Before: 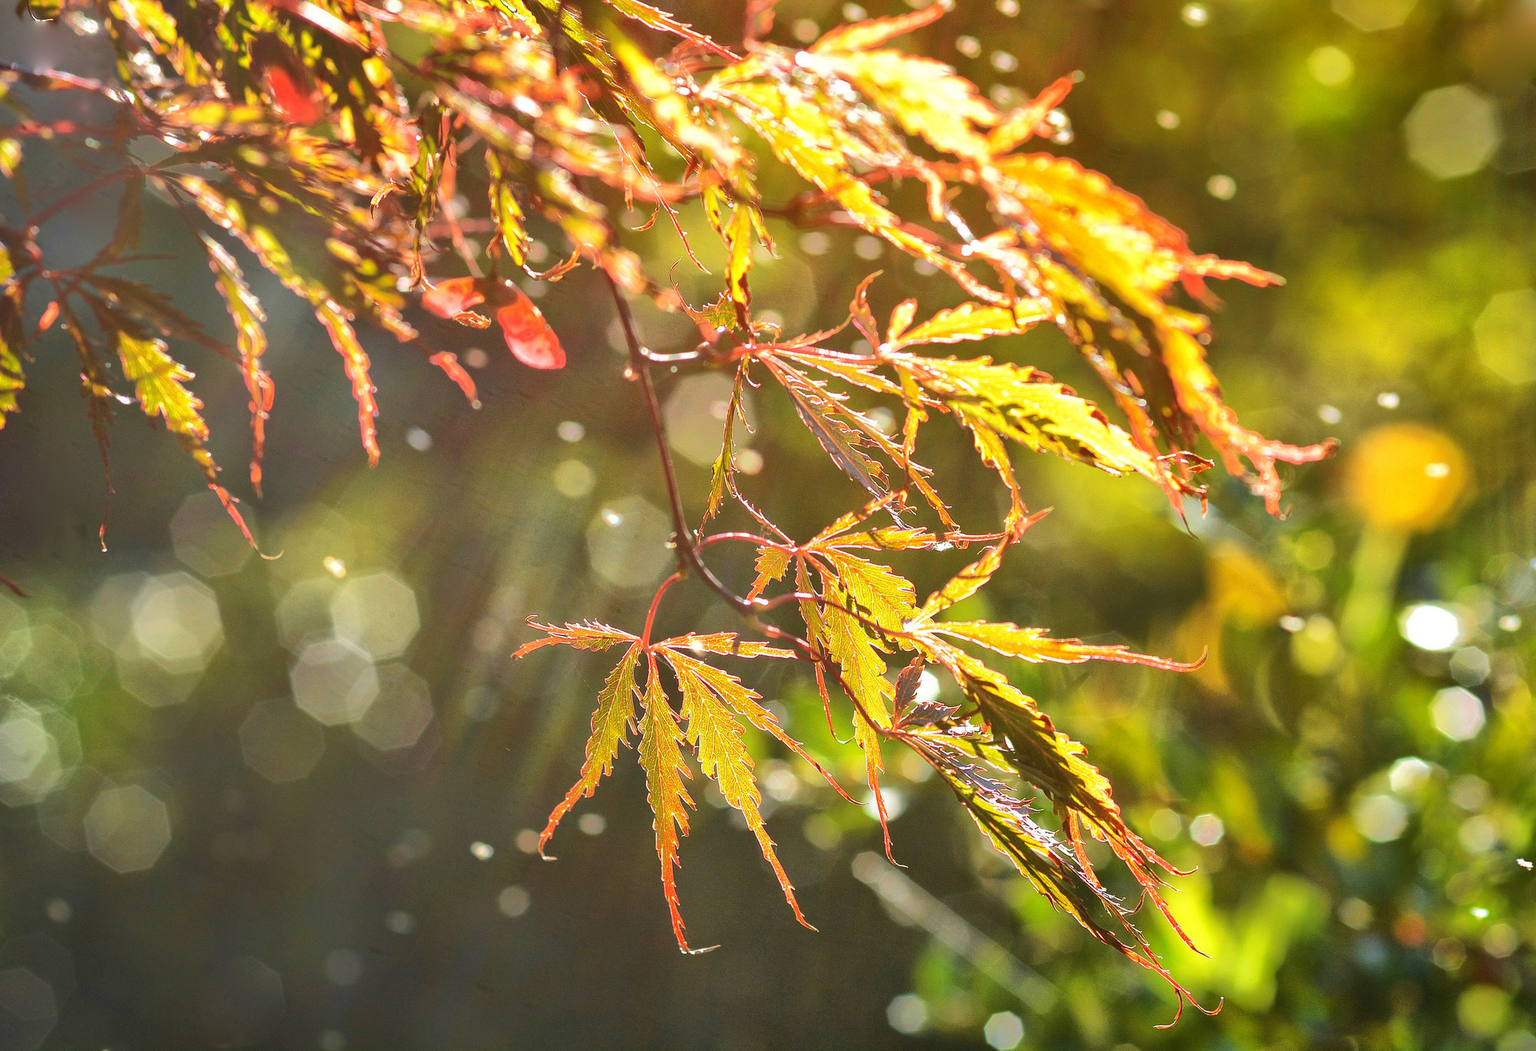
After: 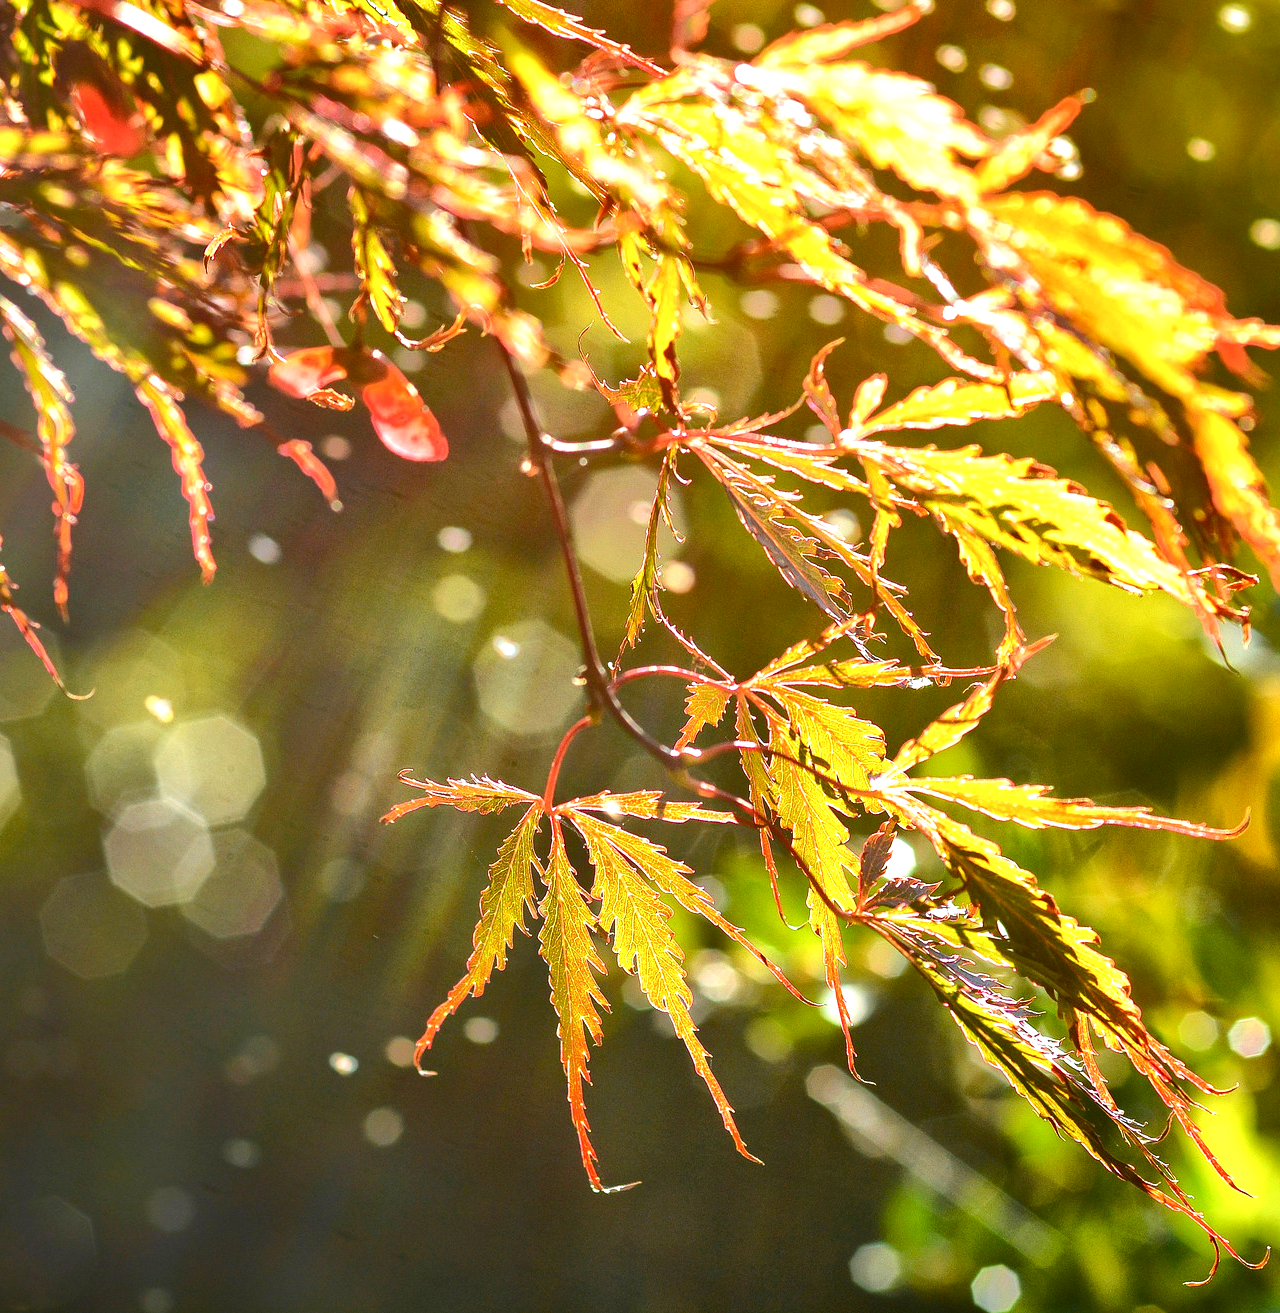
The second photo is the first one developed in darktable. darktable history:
crop and rotate: left 13.537%, right 19.796%
color balance rgb: shadows lift › luminance -20%, power › hue 72.24°, highlights gain › luminance 15%, global offset › hue 171.6°, perceptual saturation grading › global saturation 14.09%, perceptual saturation grading › highlights -25%, perceptual saturation grading › shadows 25%, global vibrance 25%, contrast 10%
